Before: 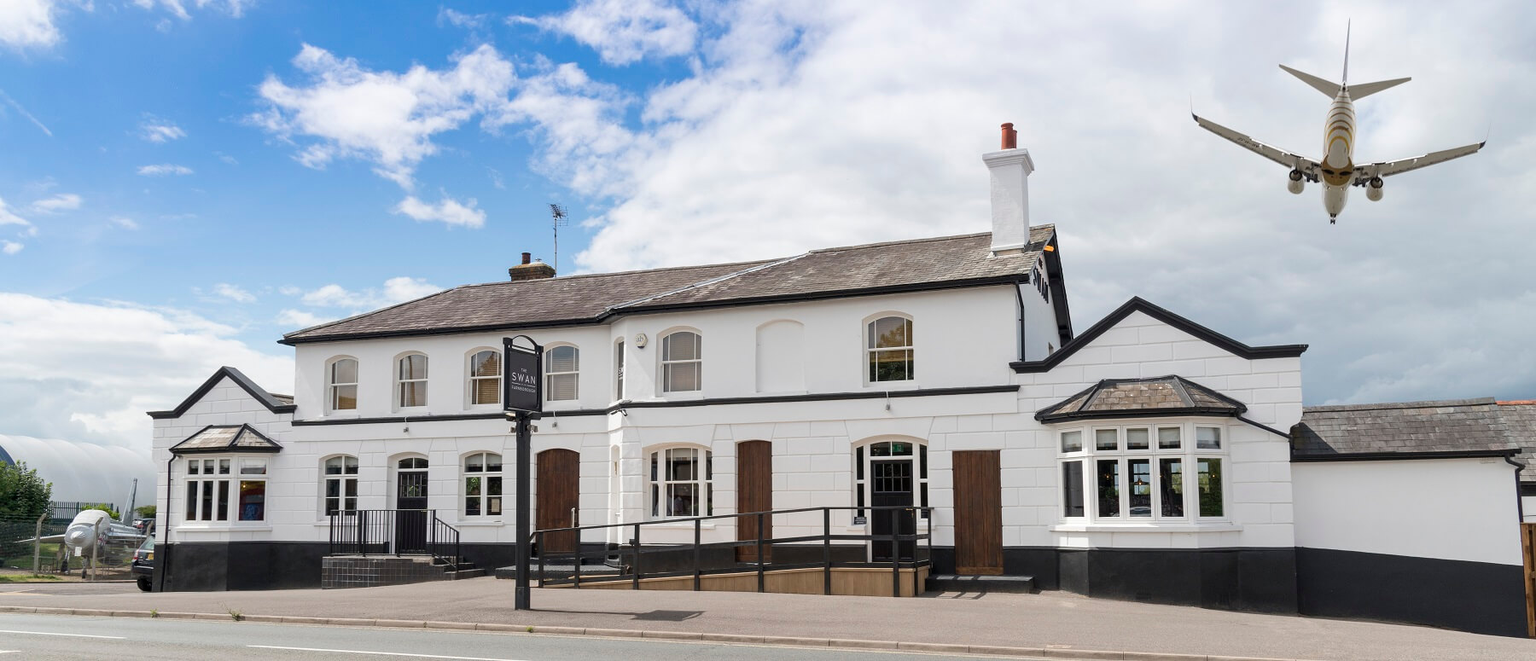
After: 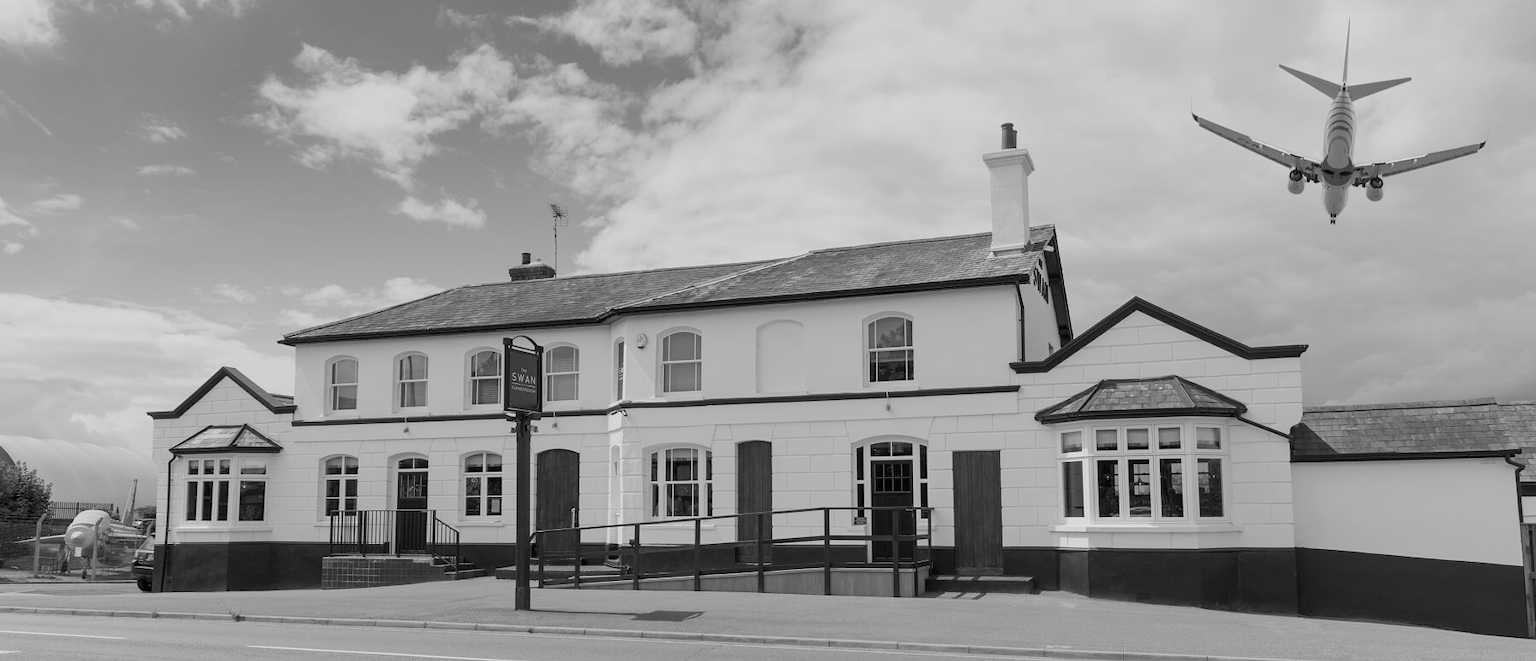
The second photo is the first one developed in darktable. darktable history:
color balance rgb: contrast -10%
monochrome: a -71.75, b 75.82
